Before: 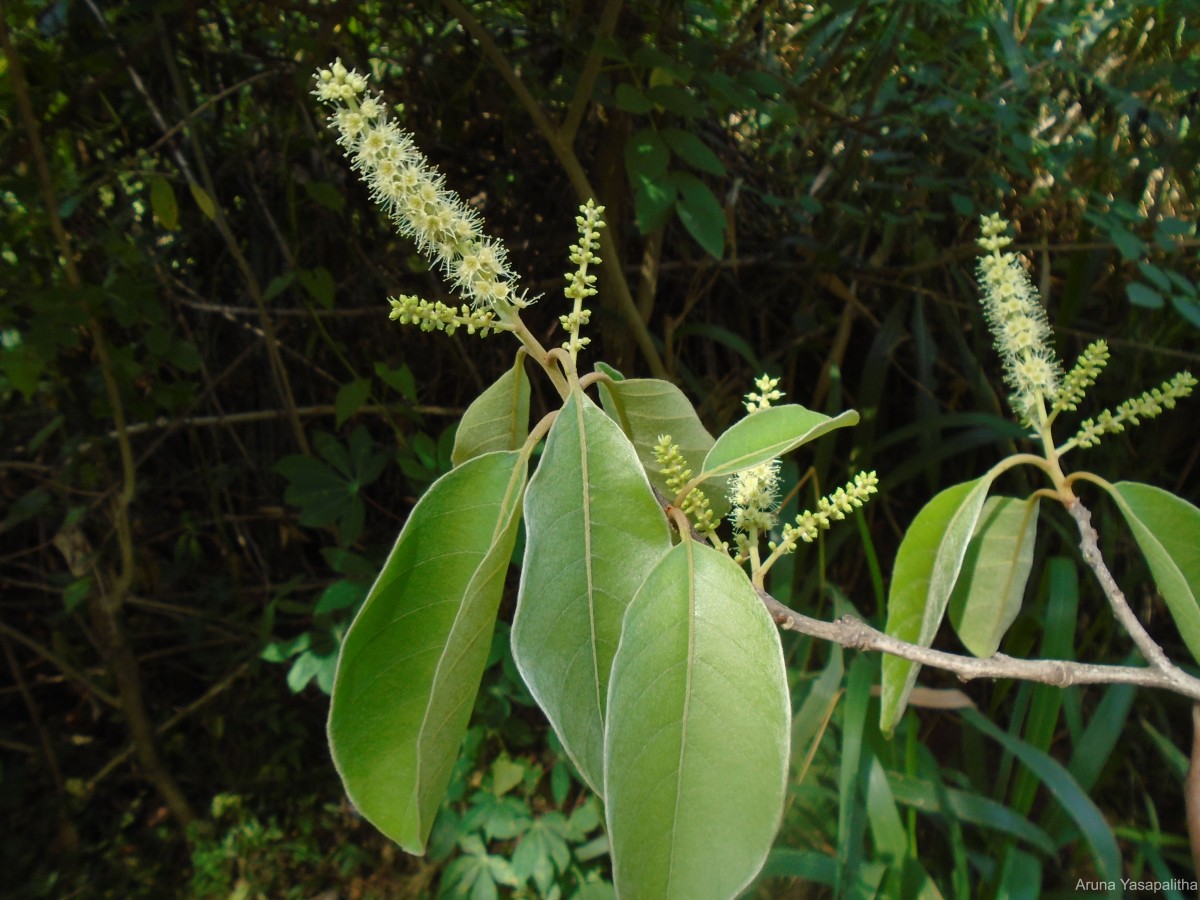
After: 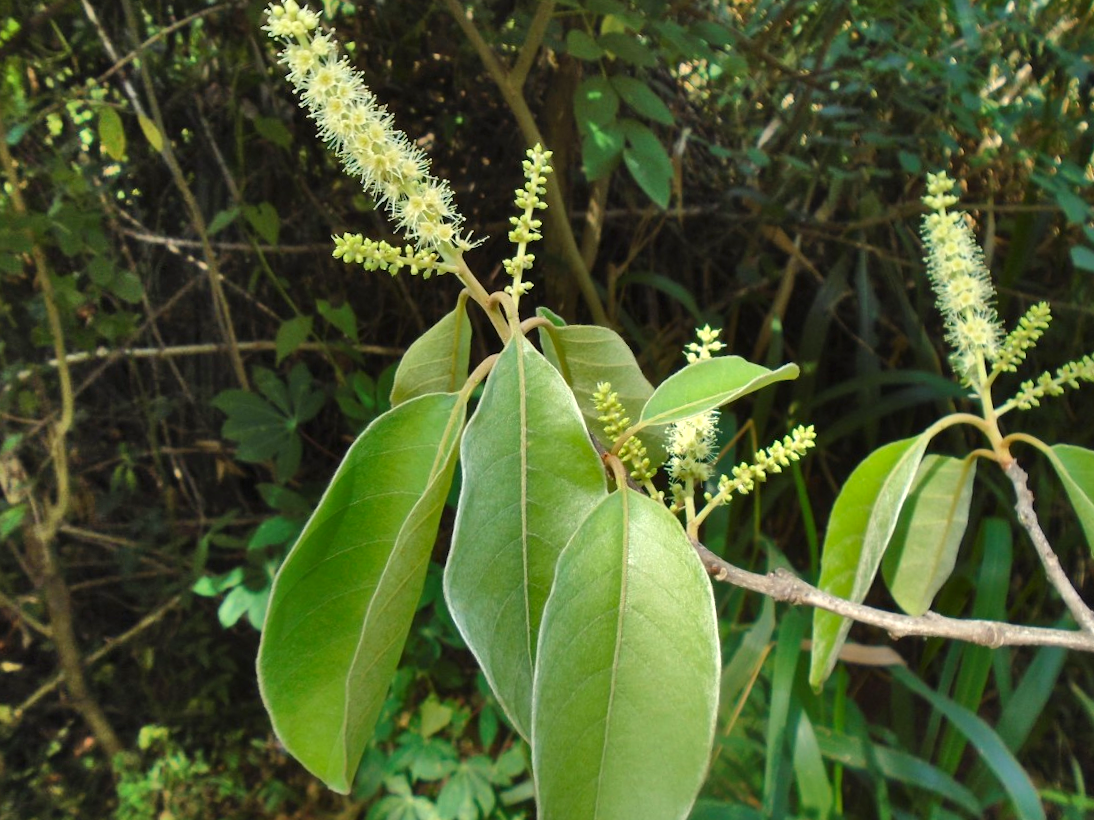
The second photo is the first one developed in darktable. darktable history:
exposure: black level correction 0, exposure 0.7 EV, compensate exposure bias true, compensate highlight preservation false
shadows and highlights: shadows 80.73, white point adjustment -9.07, highlights -61.46, soften with gaussian
crop and rotate: angle -1.96°, left 3.097%, top 4.154%, right 1.586%, bottom 0.529%
